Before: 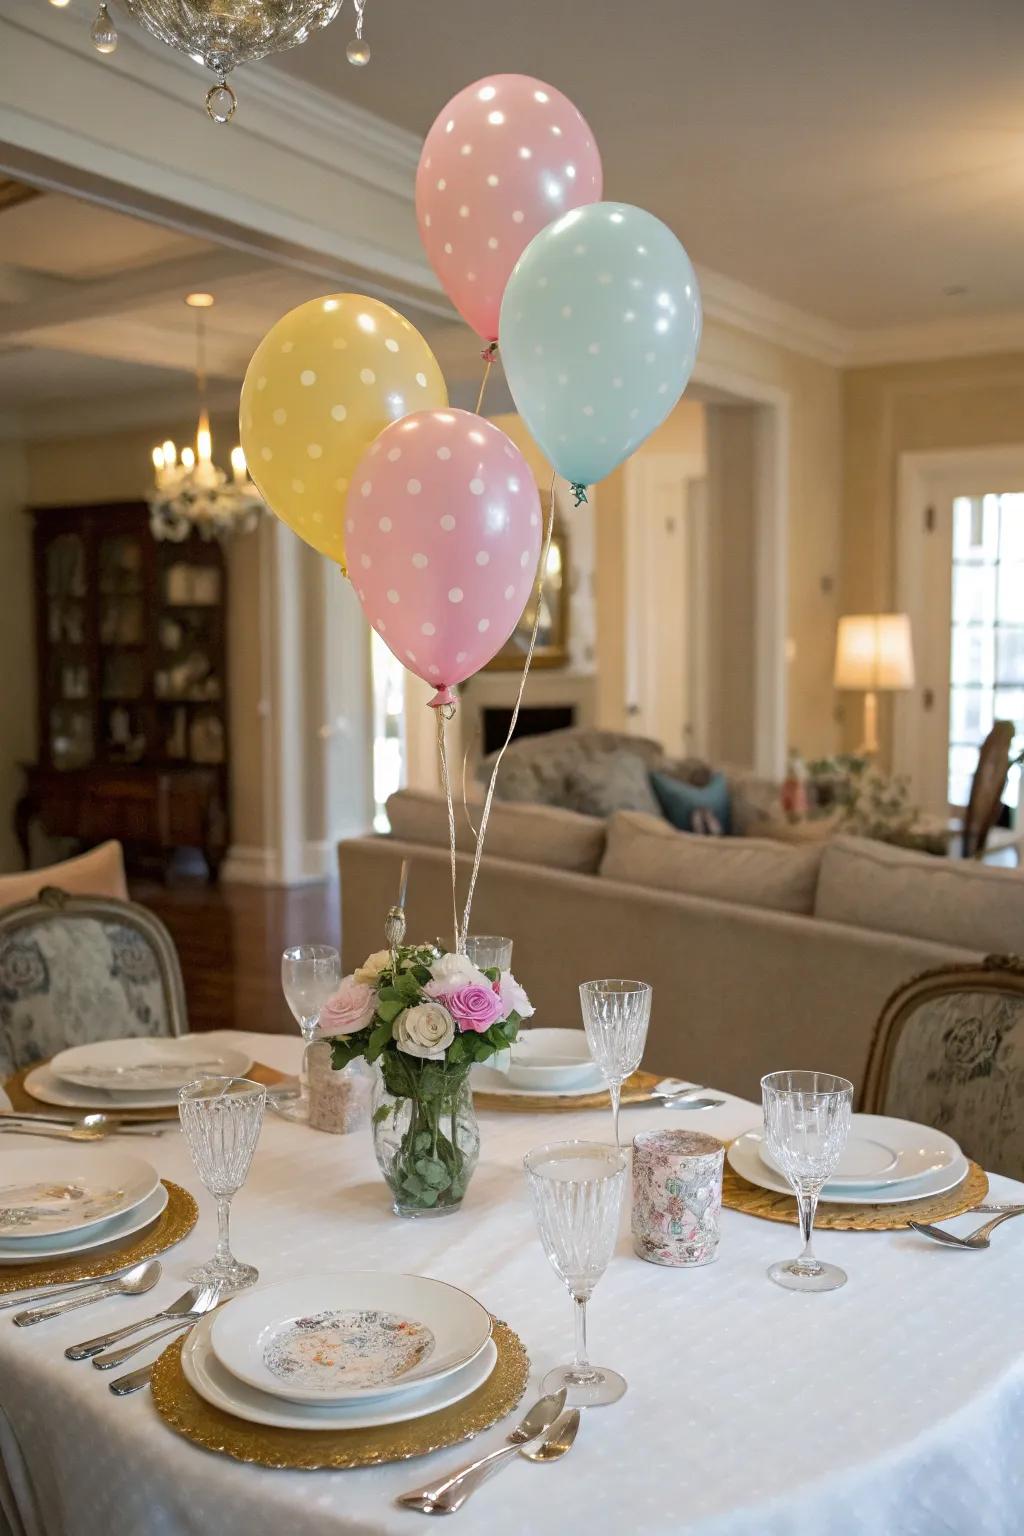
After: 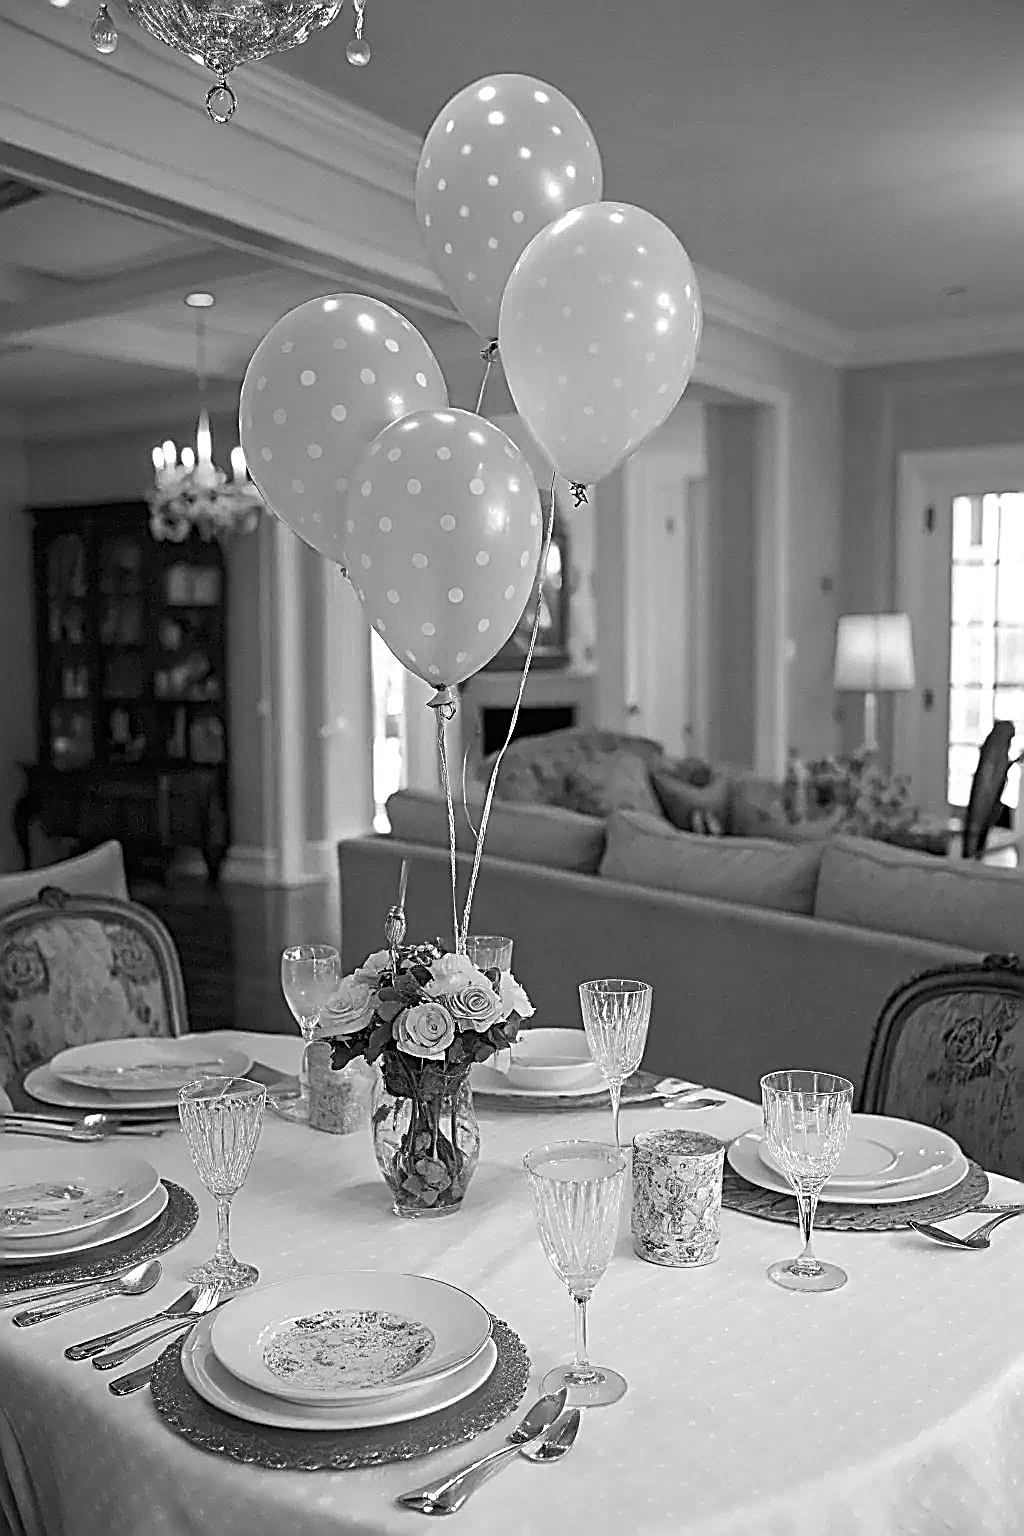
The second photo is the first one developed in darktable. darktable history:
sharpen: amount 1.991
color calibration: output gray [0.253, 0.26, 0.487, 0], illuminant Planckian (black body), x 0.378, y 0.375, temperature 4036.61 K
